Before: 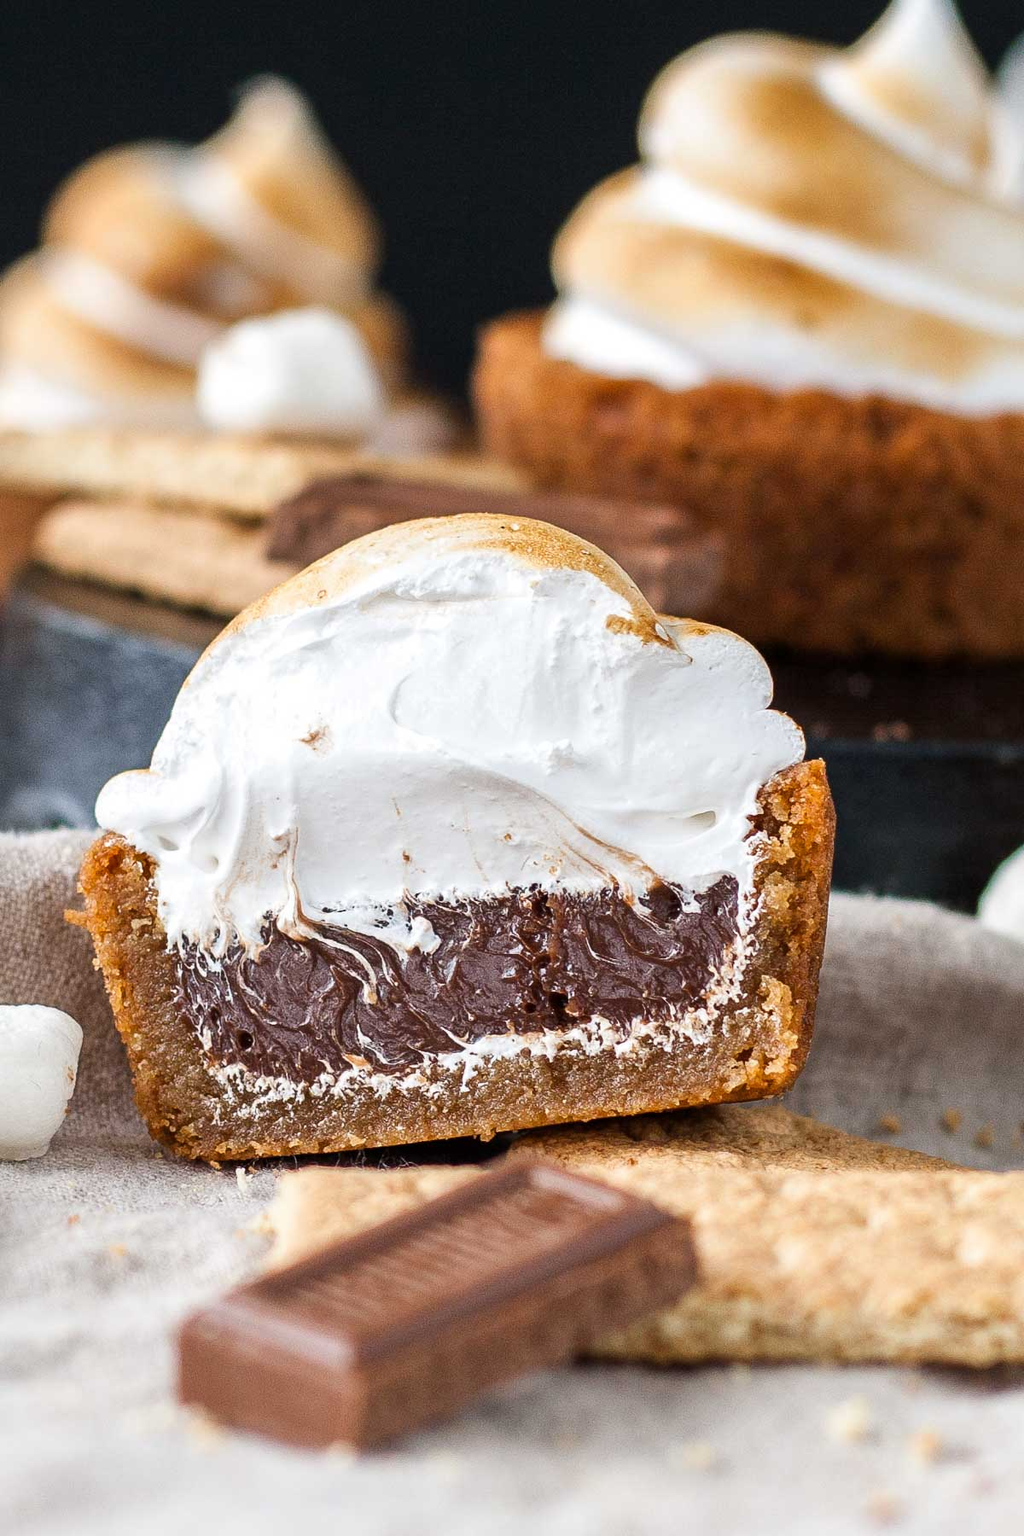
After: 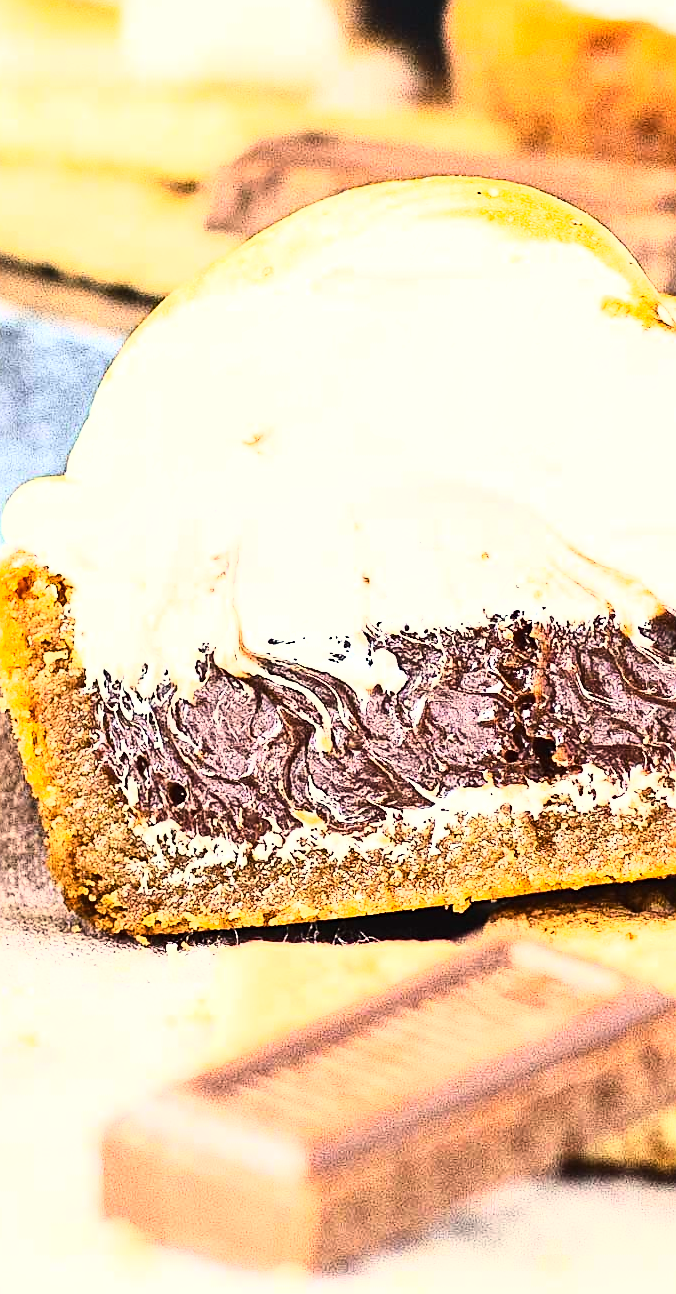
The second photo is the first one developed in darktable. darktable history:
exposure: black level correction -0.003, exposure 0.043 EV, compensate highlight preservation false
crop: left 9.172%, top 23.643%, right 34.467%, bottom 4.441%
sharpen: on, module defaults
tone equalizer: -8 EV -0.403 EV, -7 EV -0.422 EV, -6 EV -0.35 EV, -5 EV -0.216 EV, -3 EV 0.226 EV, -2 EV 0.333 EV, -1 EV 0.414 EV, +0 EV 0.447 EV, edges refinement/feathering 500, mask exposure compensation -1.57 EV, preserve details no
base curve: curves: ch0 [(0, 0) (0.026, 0.03) (0.109, 0.232) (0.351, 0.748) (0.669, 0.968) (1, 1)]
color balance rgb: power › hue 327.11°, highlights gain › chroma 3.003%, highlights gain › hue 75.59°, perceptual saturation grading › global saturation 14.97%, perceptual brilliance grading › global brilliance 18.288%
contrast brightness saturation: contrast 0.237, brightness 0.086
